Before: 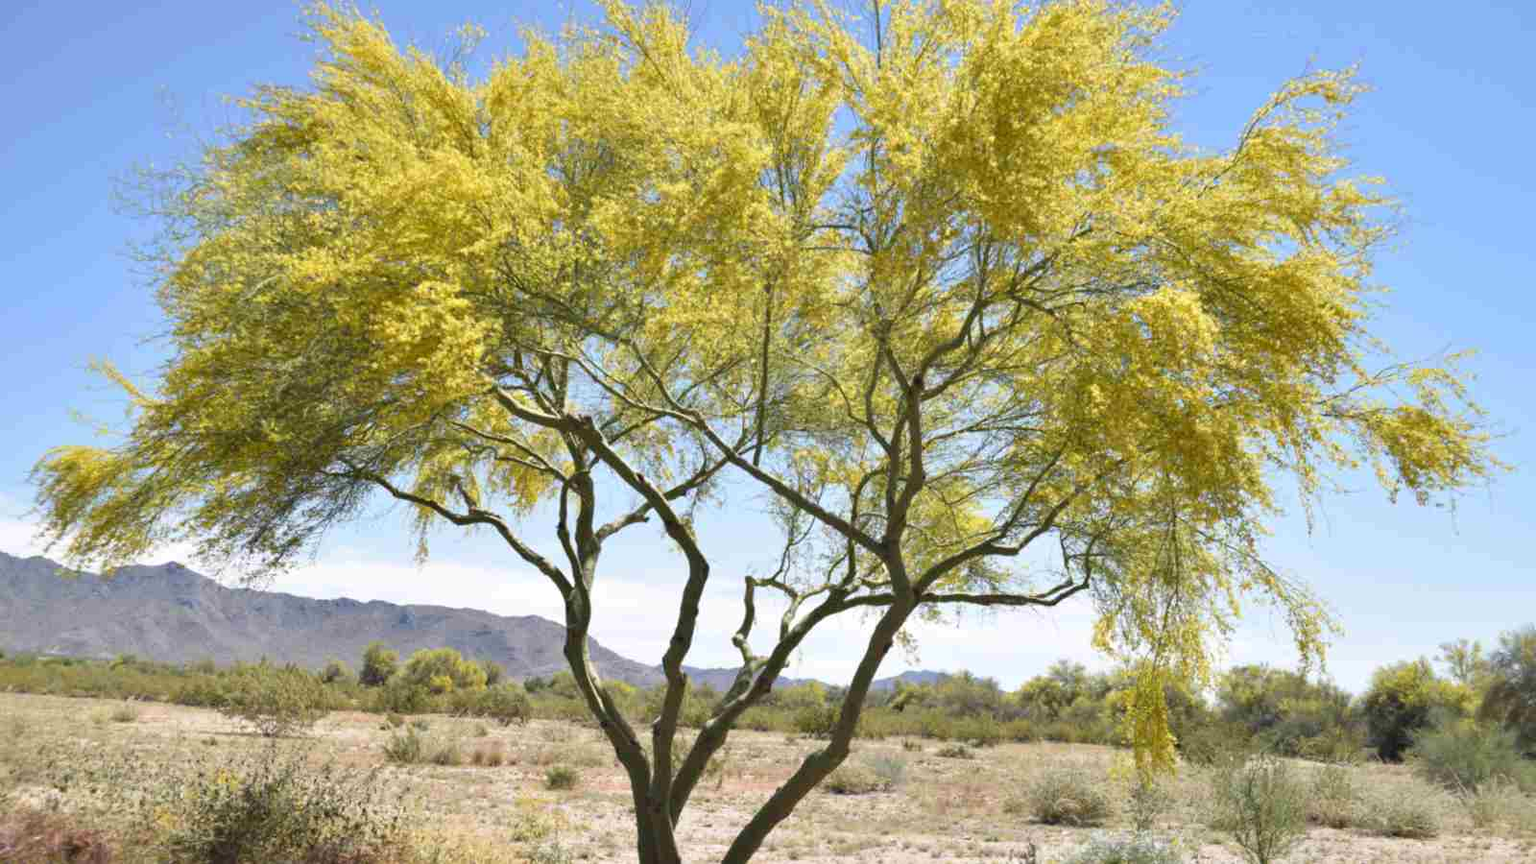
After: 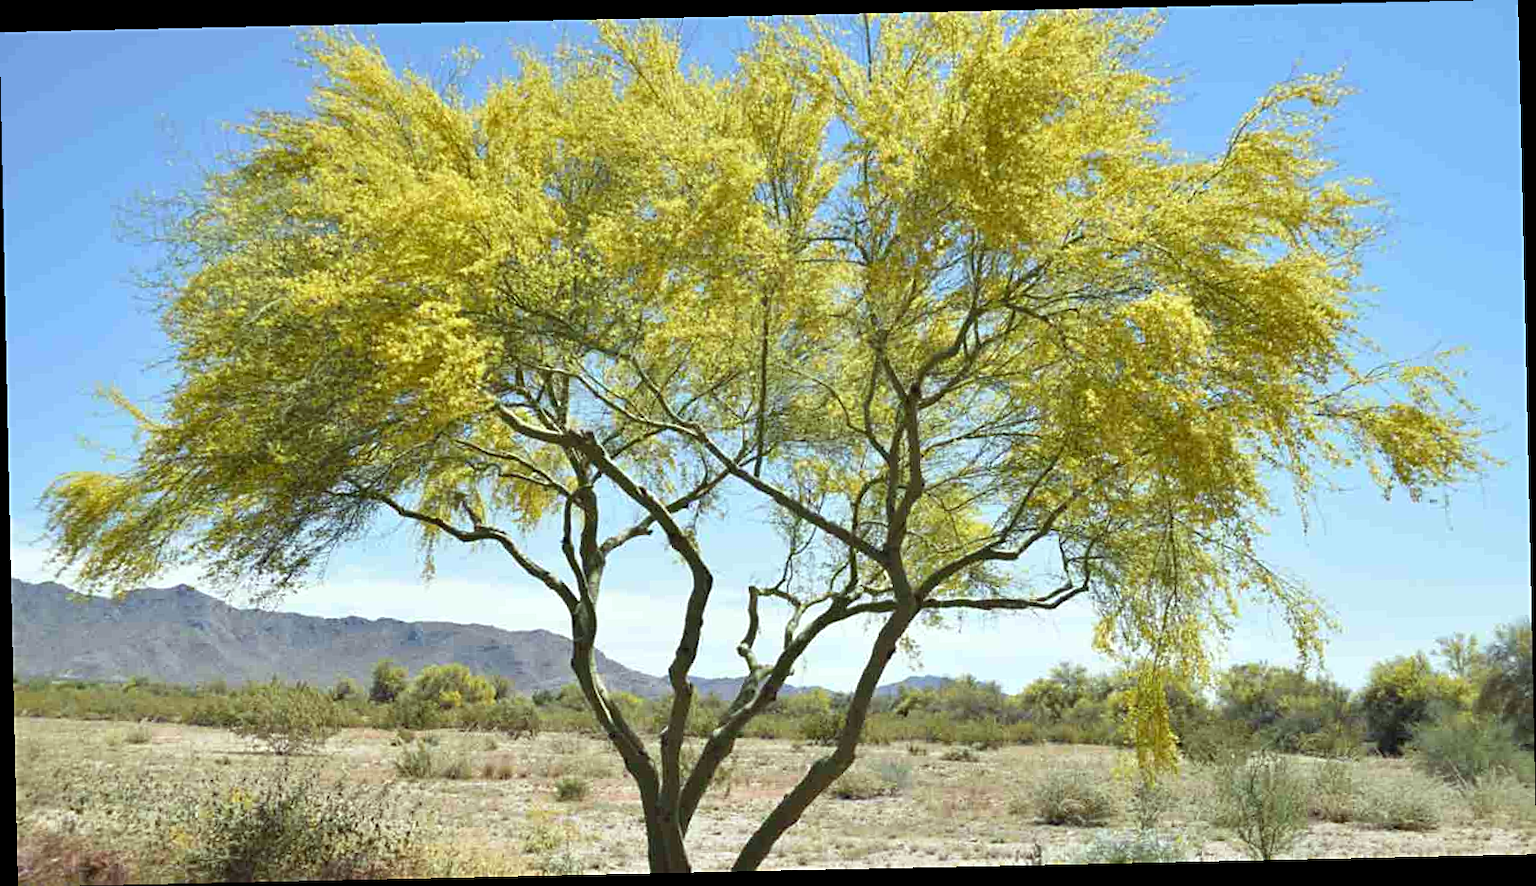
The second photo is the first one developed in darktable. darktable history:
sharpen: on, module defaults
rotate and perspective: rotation -1.24°, automatic cropping off
color correction: highlights a* -6.69, highlights b* 0.49
